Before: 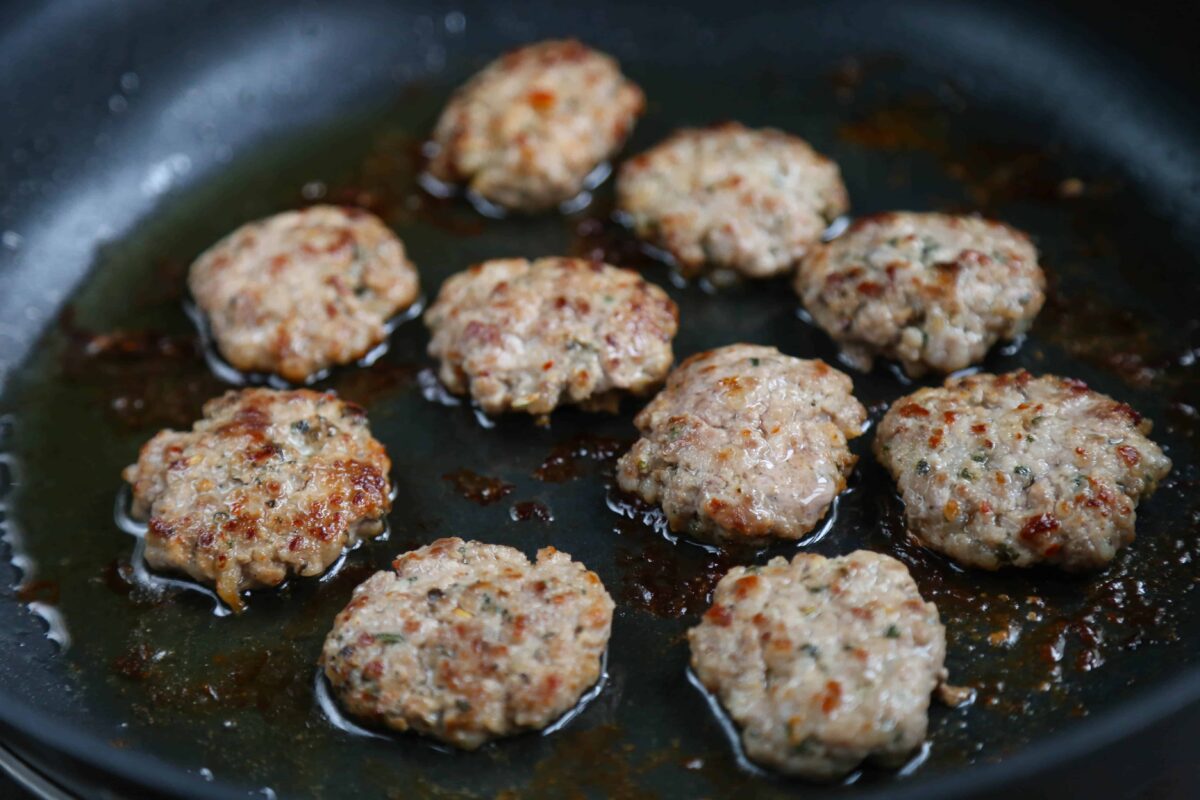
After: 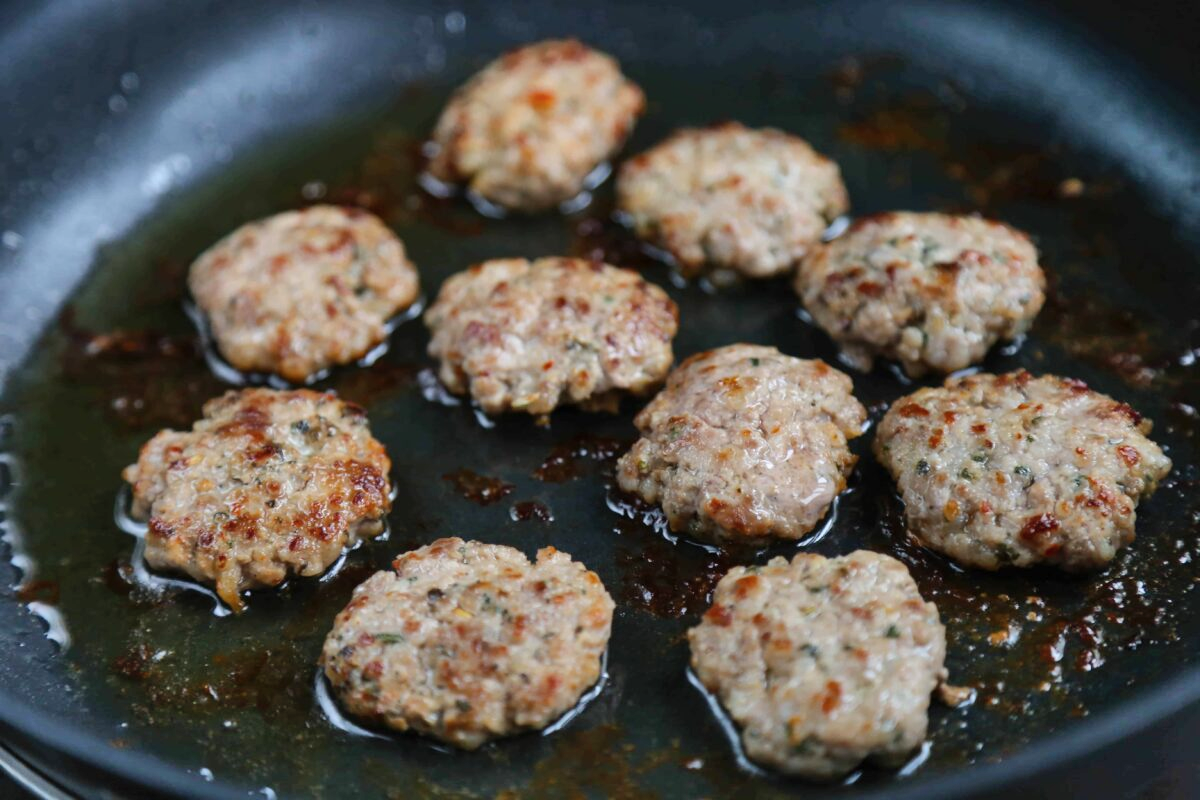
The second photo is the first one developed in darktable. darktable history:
color balance rgb: linear chroma grading › global chroma 0.4%, perceptual saturation grading › global saturation -0.08%, global vibrance 14.358%
shadows and highlights: shadows 52.55, soften with gaussian
